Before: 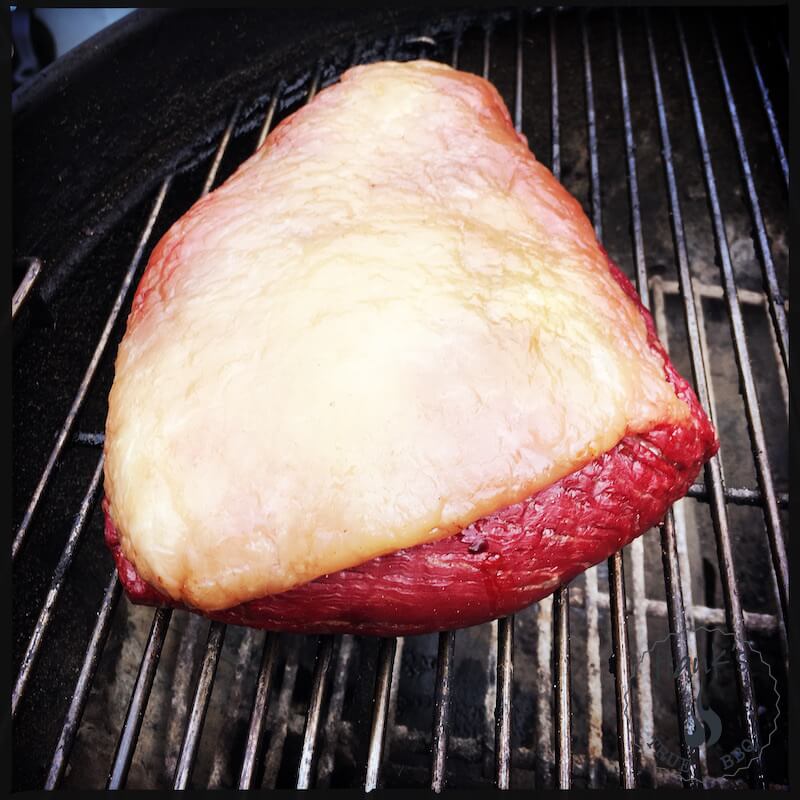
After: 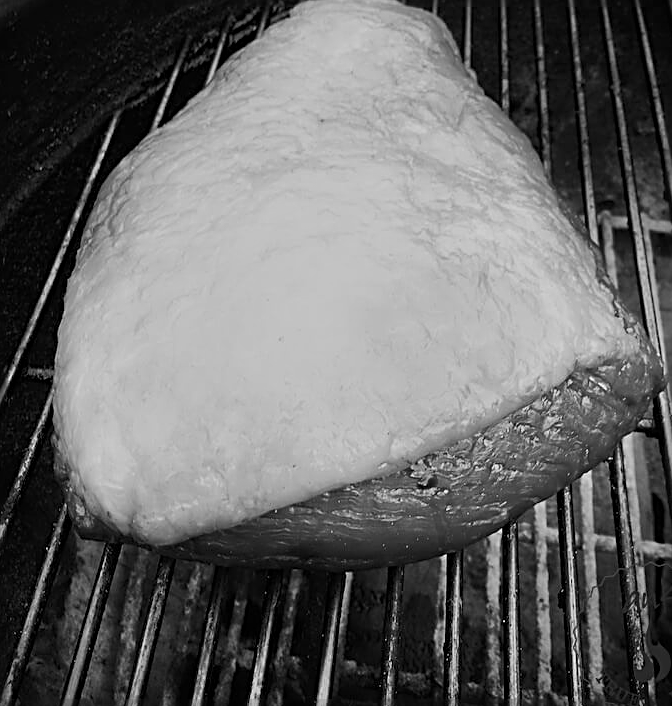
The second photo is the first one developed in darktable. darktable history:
crop: left 6.446%, top 8.188%, right 9.538%, bottom 3.548%
sharpen: radius 2.531, amount 0.628
monochrome: a 79.32, b 81.83, size 1.1
